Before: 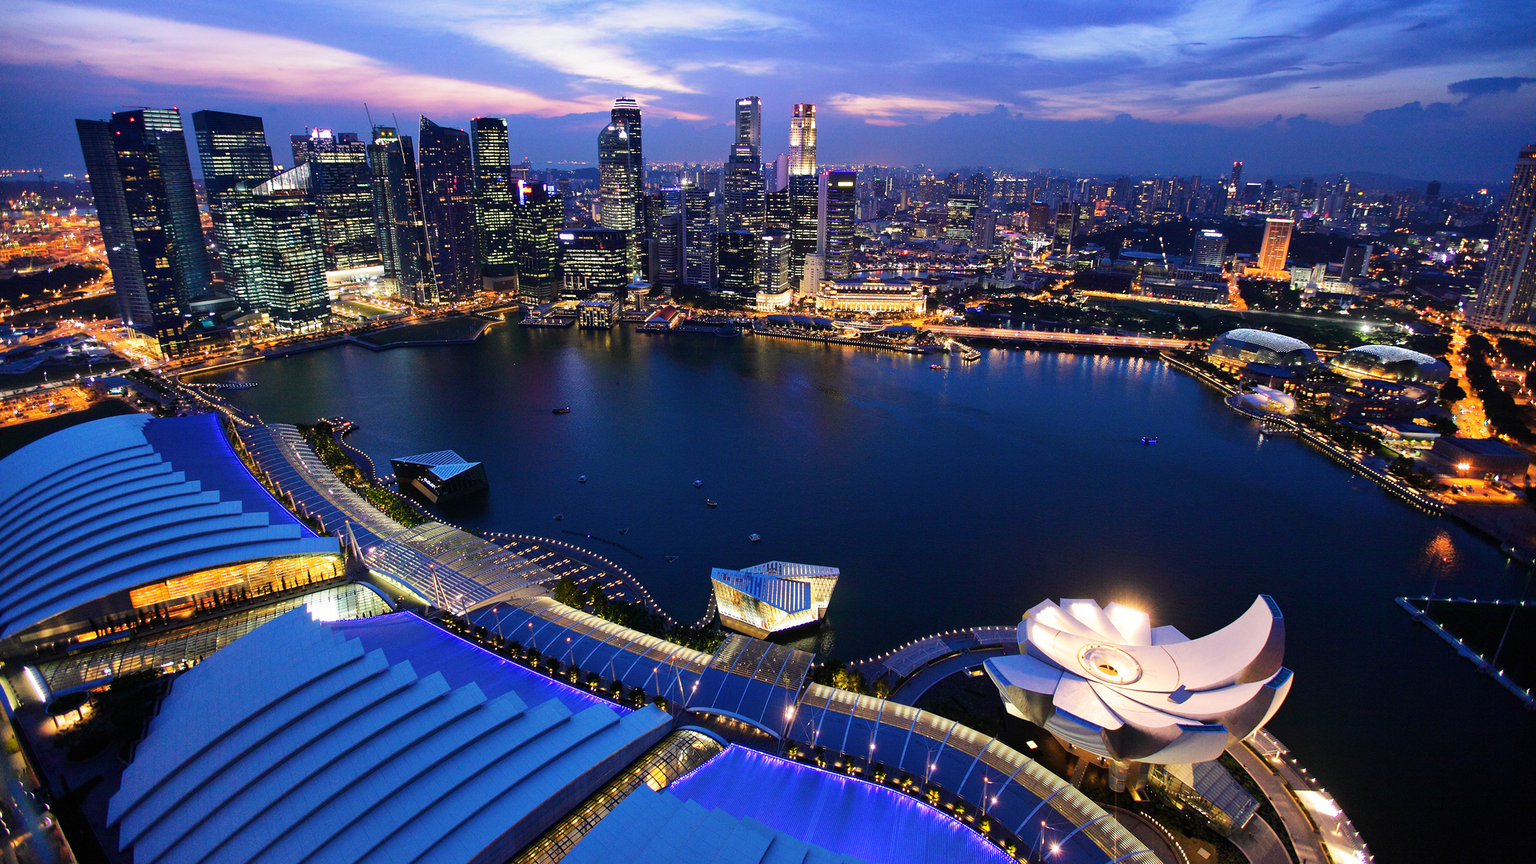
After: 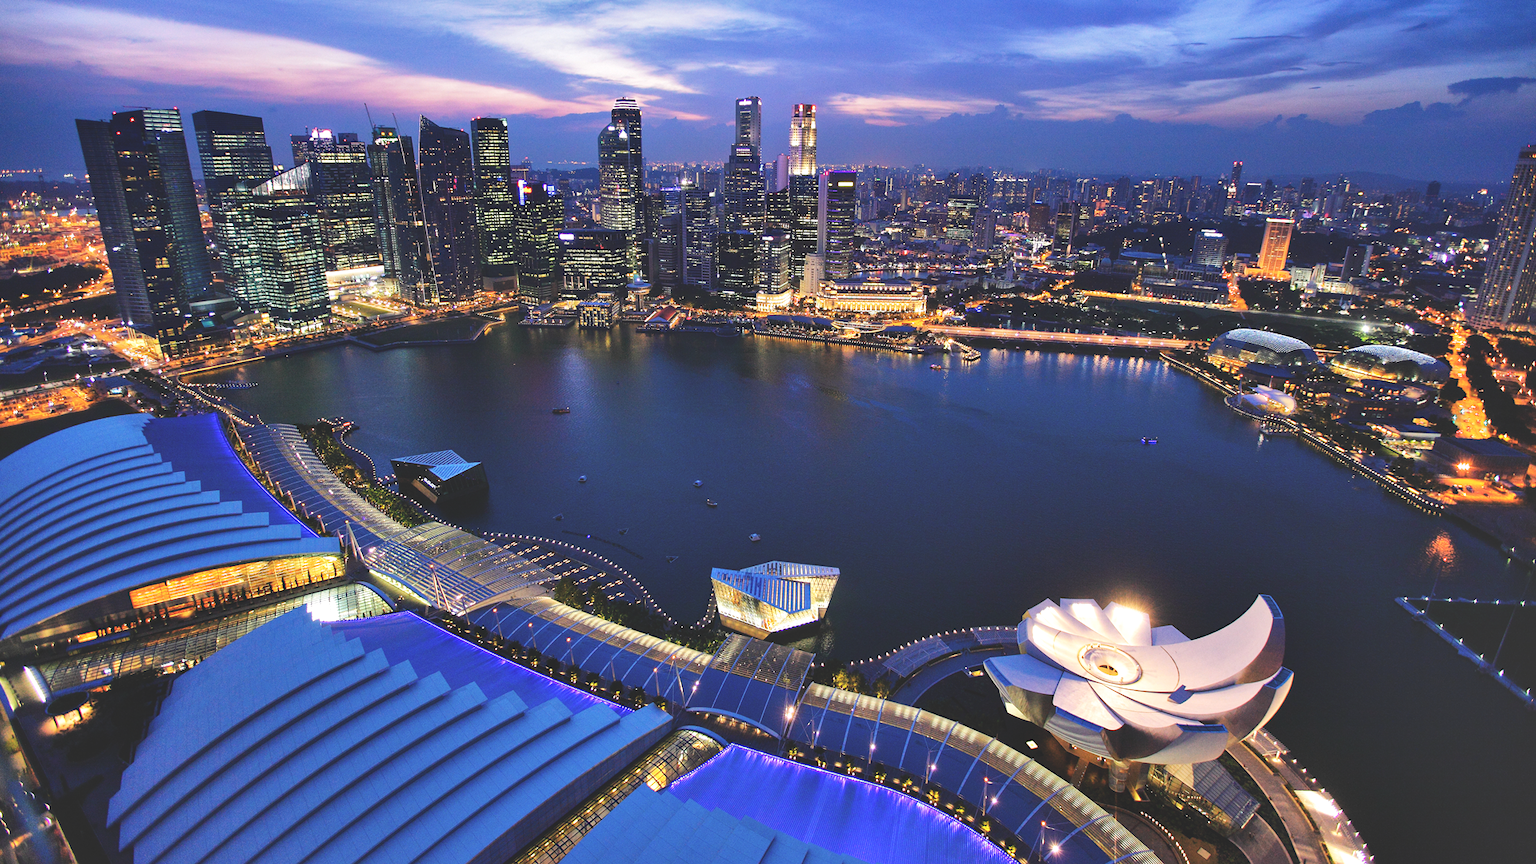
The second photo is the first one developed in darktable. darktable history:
local contrast: highlights 105%, shadows 99%, detail 120%, midtone range 0.2
exposure: black level correction -0.021, exposure -0.031 EV, compensate highlight preservation false
shadows and highlights: low approximation 0.01, soften with gaussian
